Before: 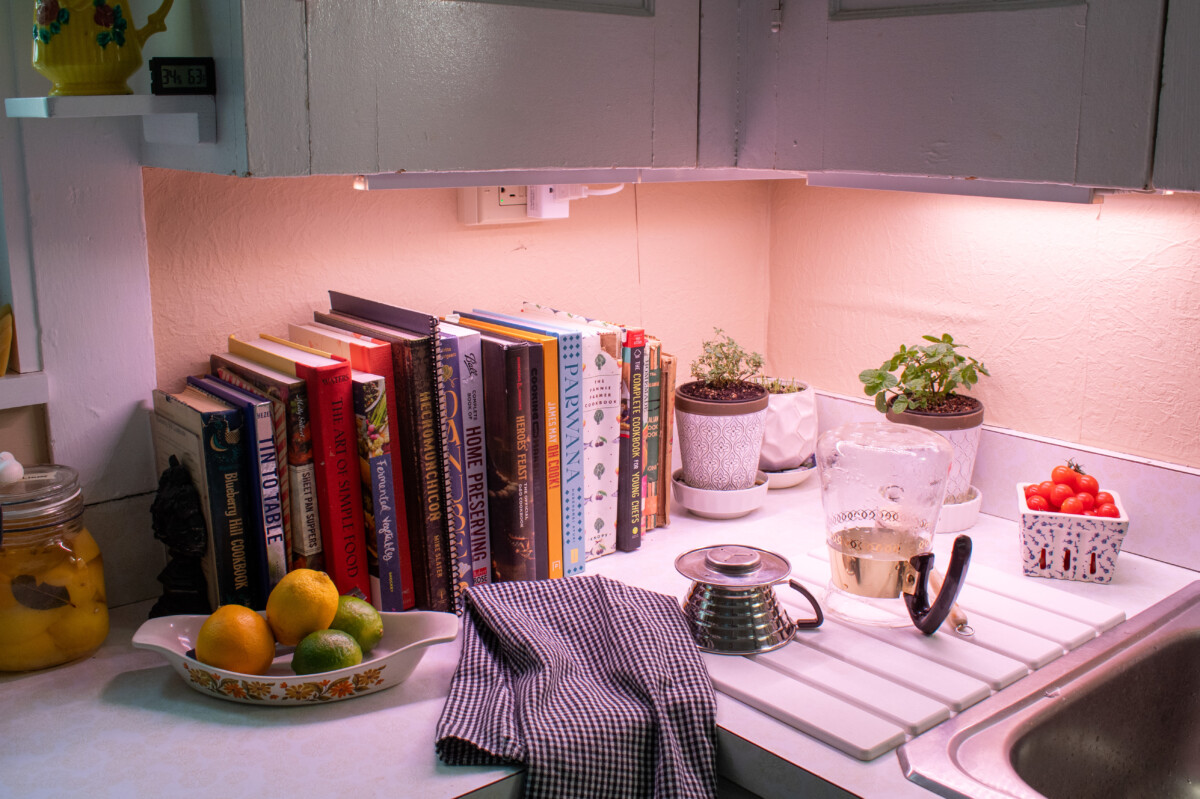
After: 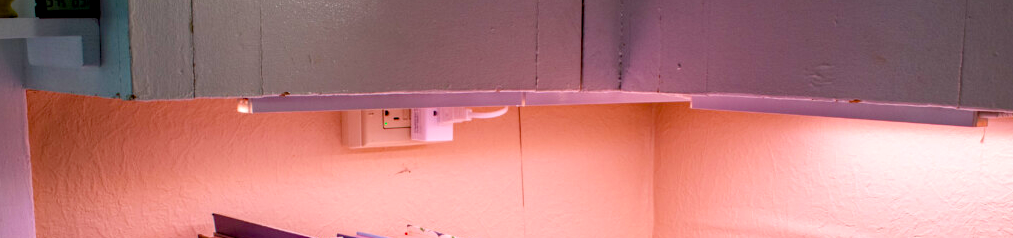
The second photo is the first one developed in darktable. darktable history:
local contrast: on, module defaults
haze removal: compatibility mode true, adaptive false
color balance rgb: highlights gain › chroma 0.994%, highlights gain › hue 29.9°, linear chroma grading › global chroma 19.157%, perceptual saturation grading › global saturation 20%, perceptual saturation grading › highlights -25.762%, perceptual saturation grading › shadows 25.742%, global vibrance 20%
crop and rotate: left 9.692%, top 9.649%, right 5.838%, bottom 60.55%
